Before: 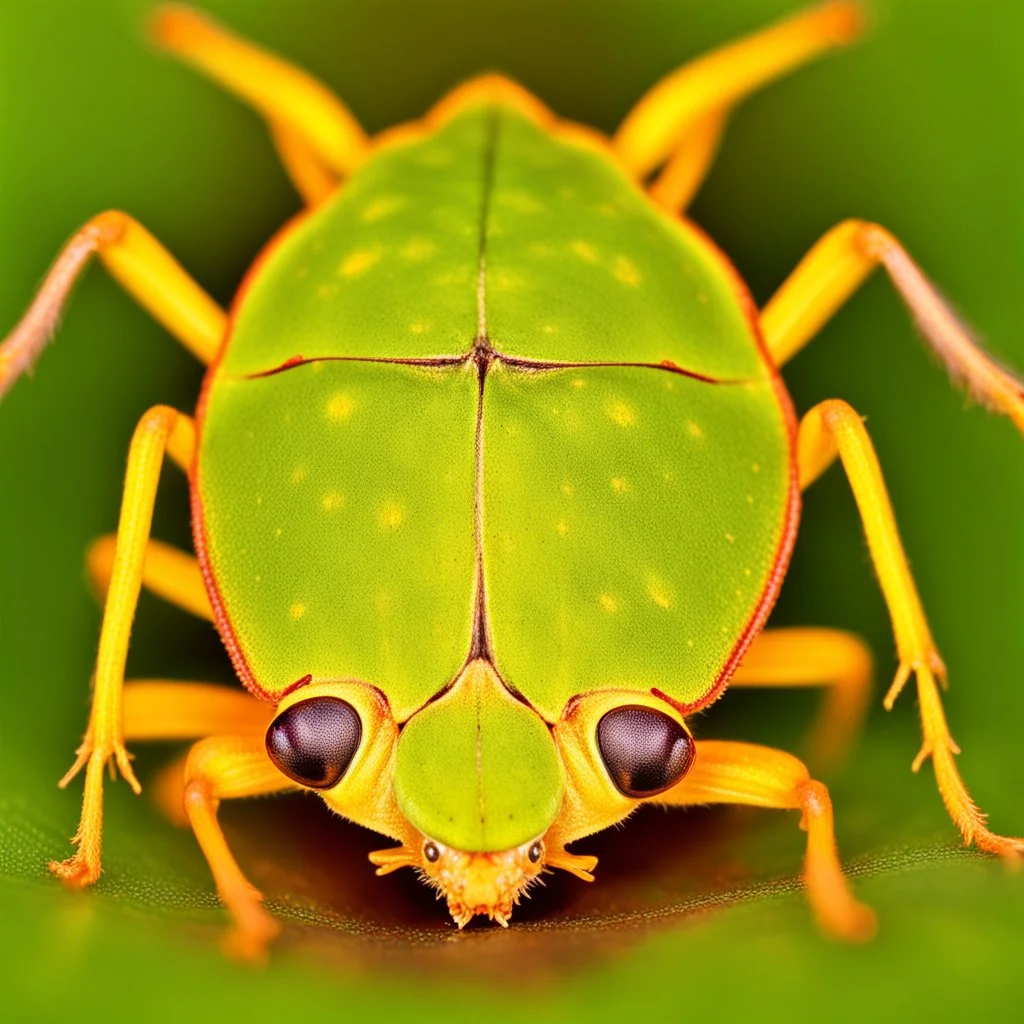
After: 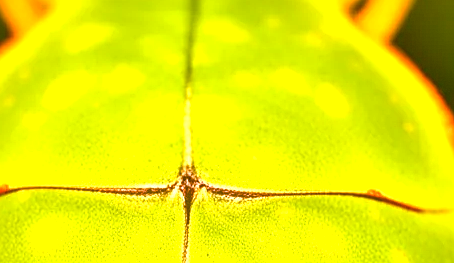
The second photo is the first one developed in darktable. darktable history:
sharpen: amount 0.548
exposure: black level correction 0, exposure 1 EV, compensate highlight preservation false
crop: left 28.778%, top 16.788%, right 26.835%, bottom 57.522%
local contrast: on, module defaults
vignetting: fall-off radius 94.62%, brightness -0.594, saturation 0.003, dithering 8-bit output
color balance rgb: highlights gain › chroma 2.05%, highlights gain › hue 73.33°, perceptual saturation grading › global saturation 28.005%, perceptual saturation grading › highlights -24.728%, perceptual saturation grading › mid-tones 25.109%, perceptual saturation grading › shadows 49.792%
haze removal: strength -0.093, compatibility mode true, adaptive false
